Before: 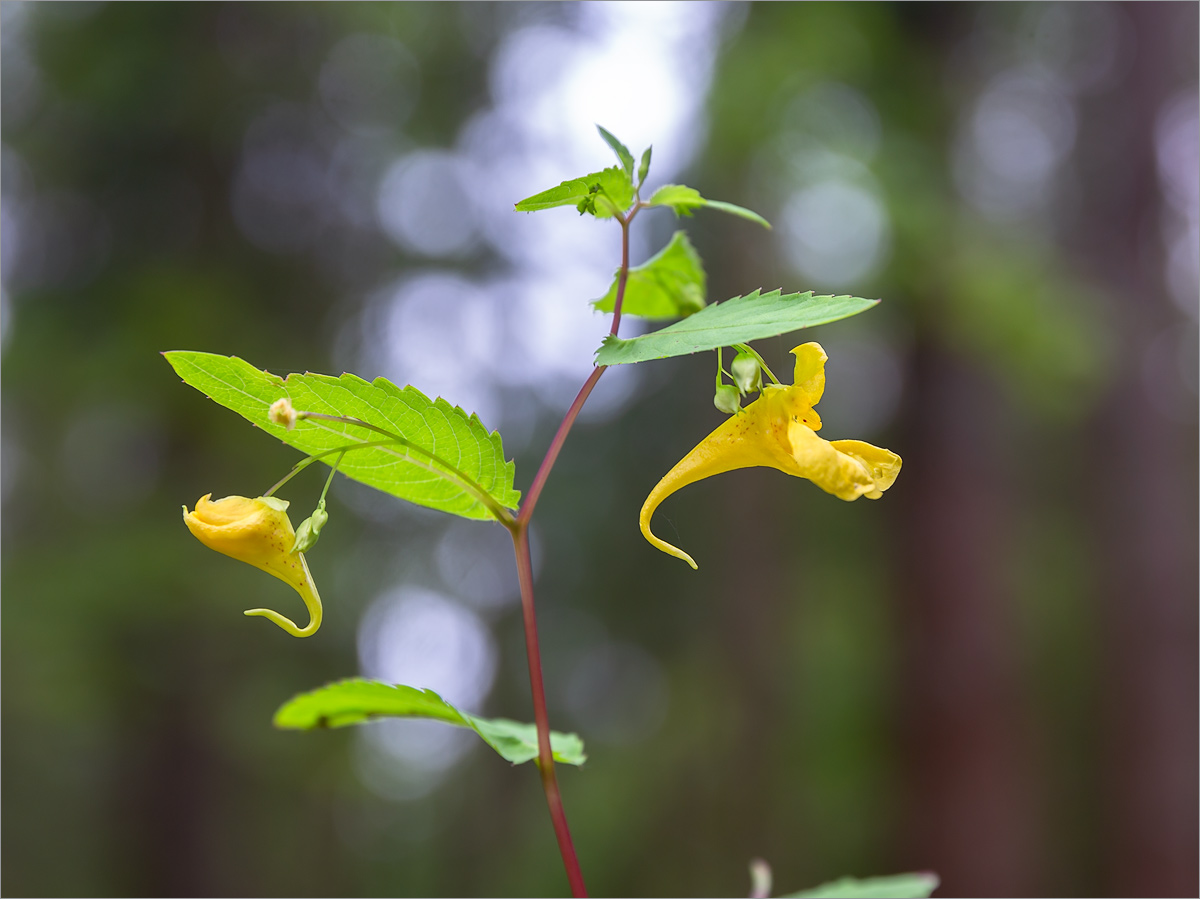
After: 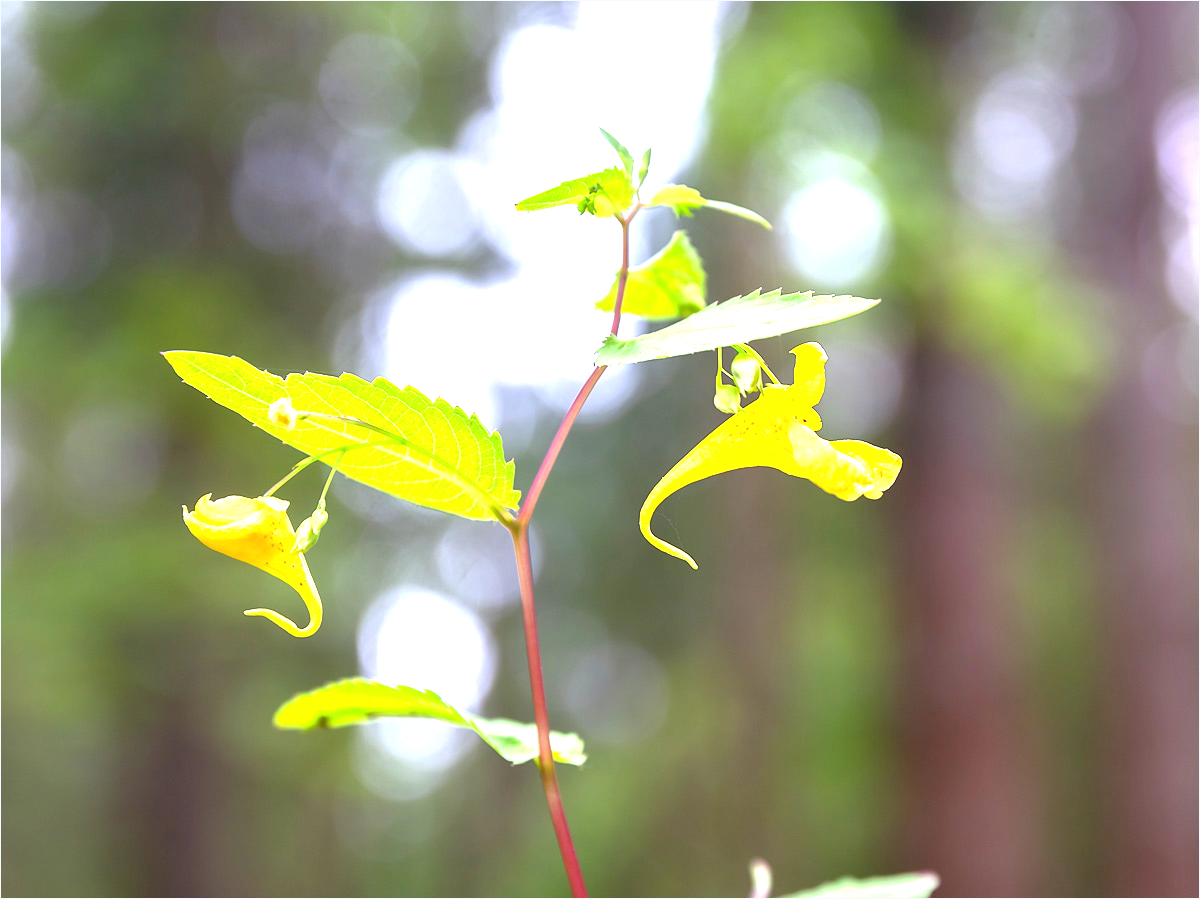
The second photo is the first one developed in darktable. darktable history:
exposure: black level correction 0, exposure 1.673 EV, compensate highlight preservation false
